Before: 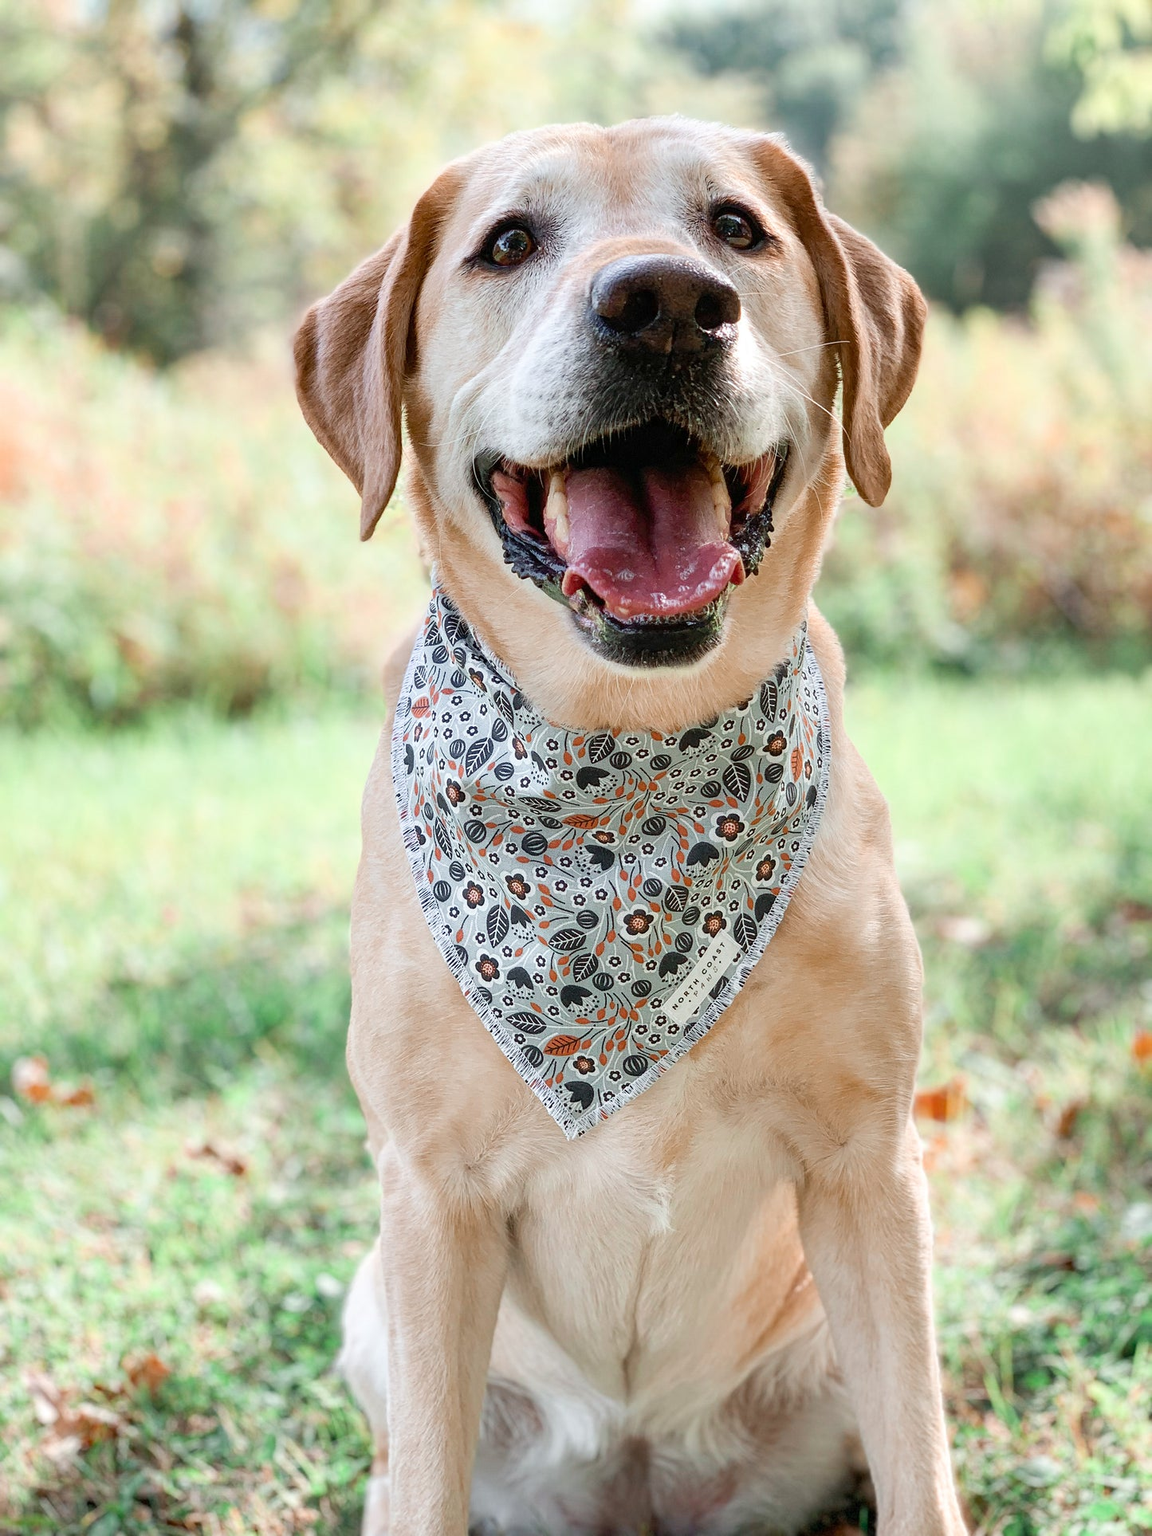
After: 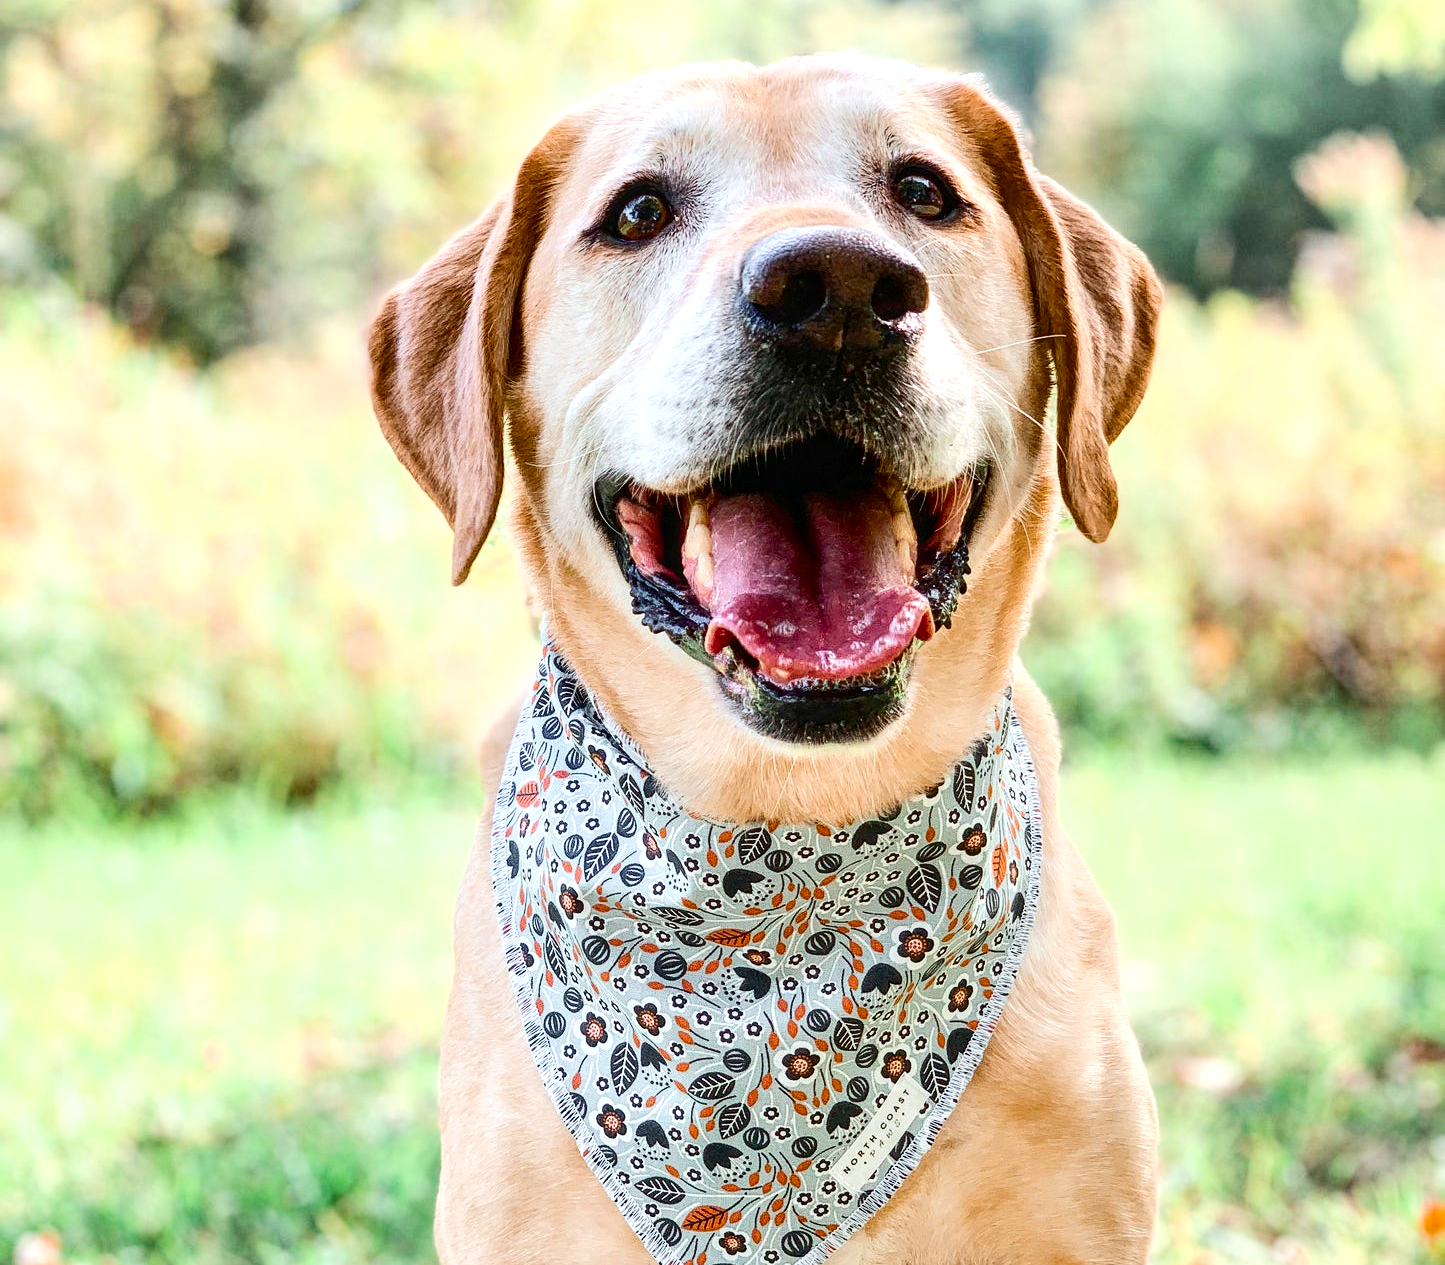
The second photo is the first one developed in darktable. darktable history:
local contrast: highlights 99%, shadows 86%, detail 160%, midtone range 0.2
crop and rotate: top 4.848%, bottom 29.503%
color balance rgb: perceptual saturation grading › global saturation 25%, perceptual brilliance grading › mid-tones 10%, perceptual brilliance grading › shadows 15%, global vibrance 20%
contrast brightness saturation: contrast 0.28
